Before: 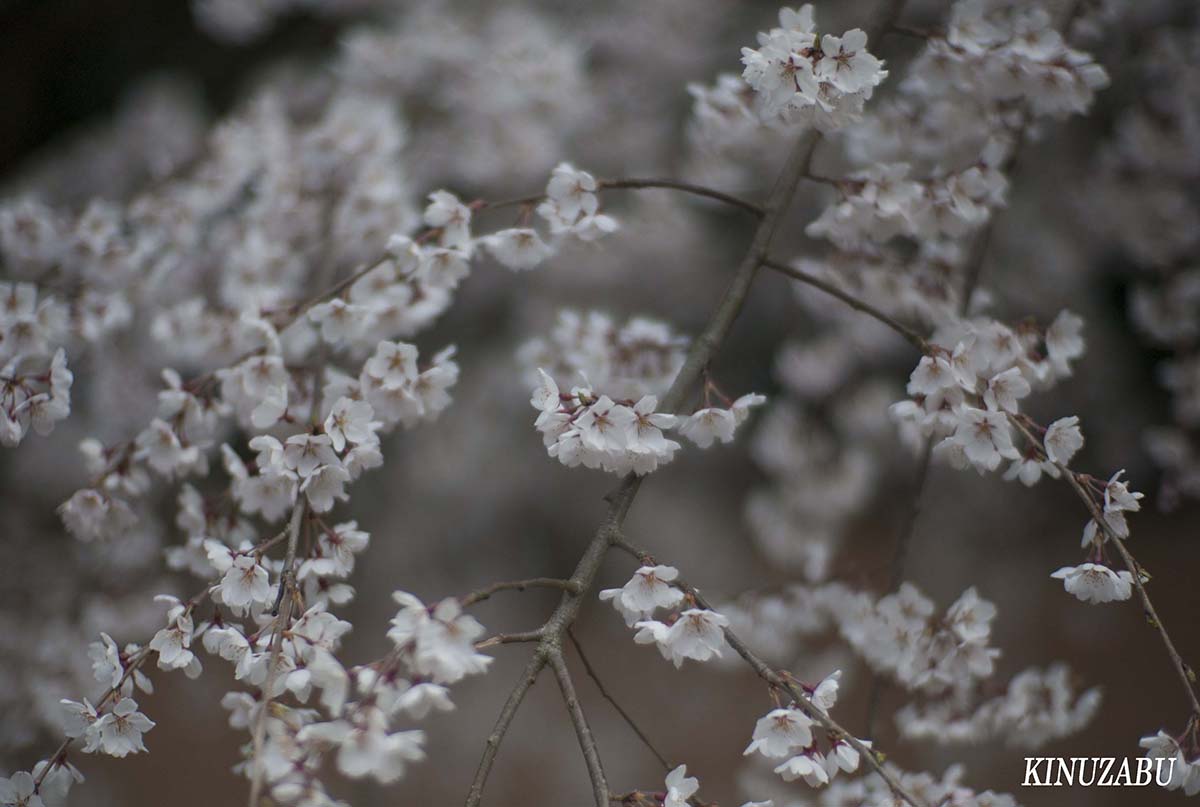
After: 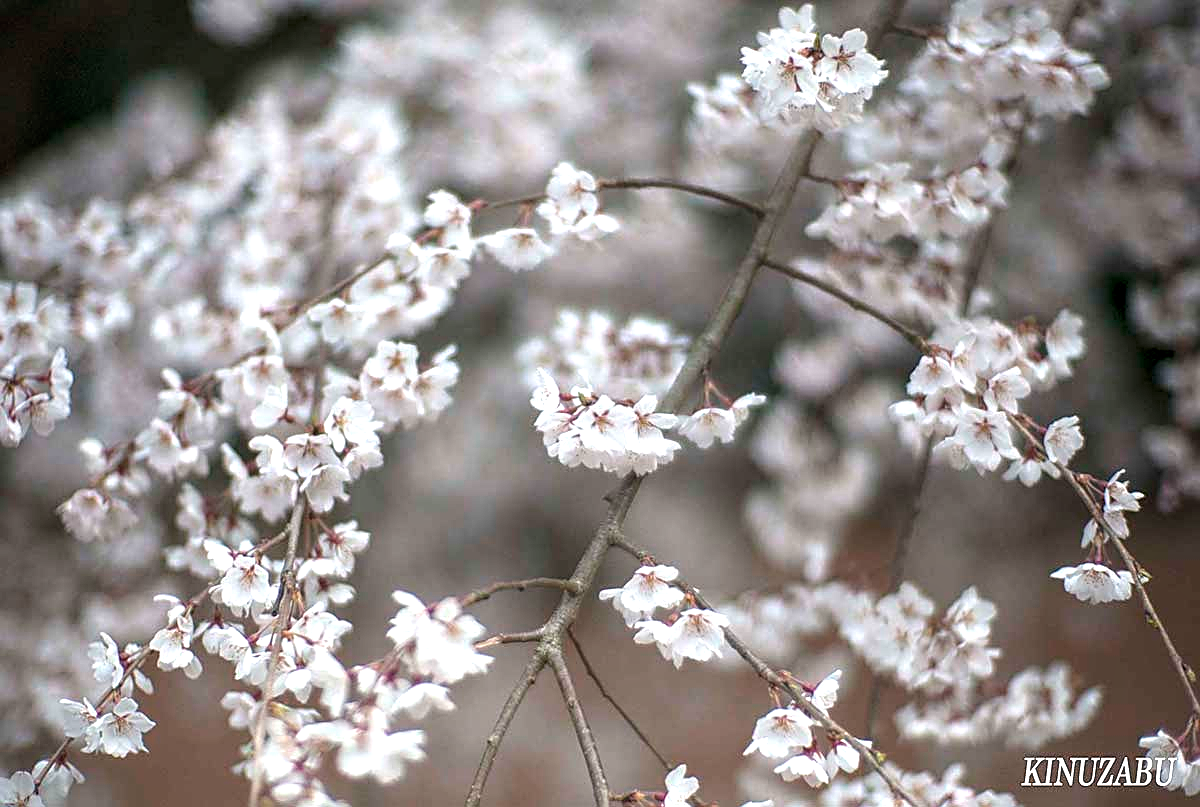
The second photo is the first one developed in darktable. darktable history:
levels: black 0.02%
exposure: black level correction 0, exposure 1.369 EV, compensate highlight preservation false
local contrast: on, module defaults
sharpen: on, module defaults
